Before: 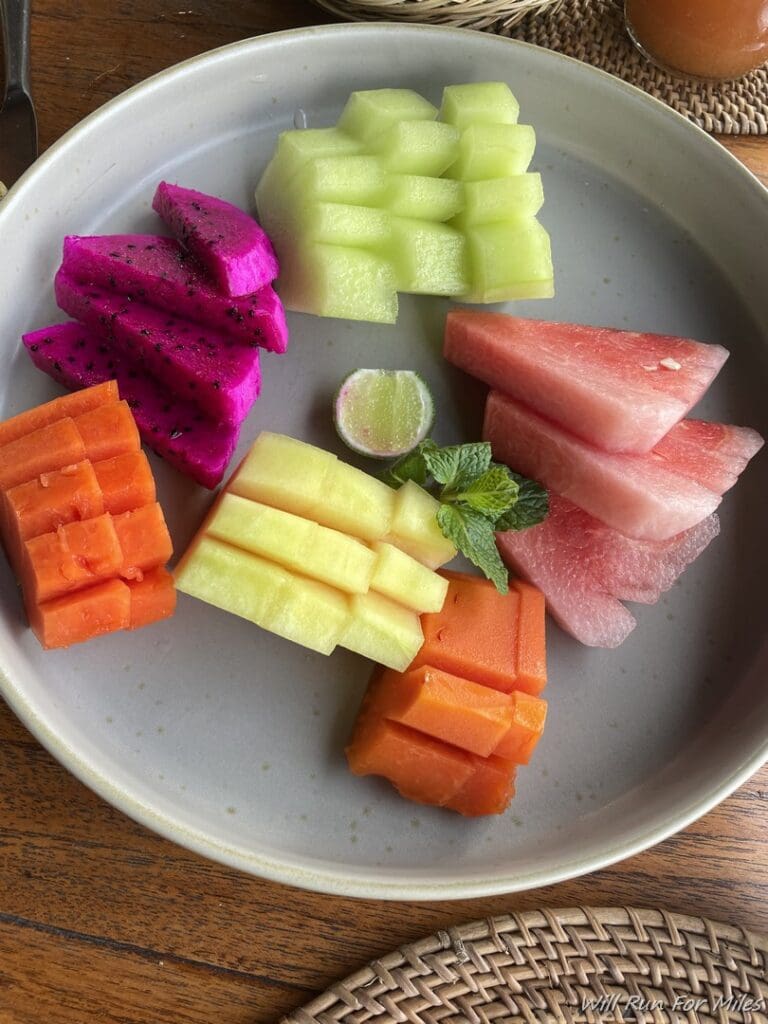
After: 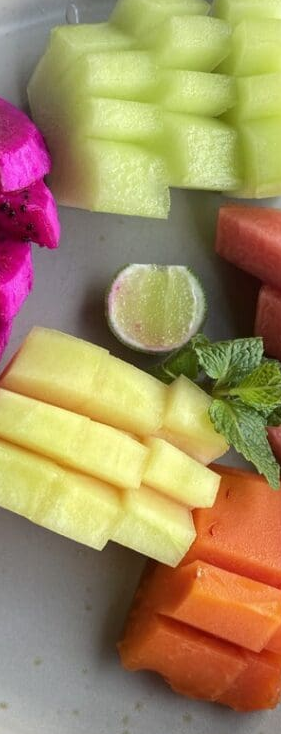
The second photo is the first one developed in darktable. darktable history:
crop and rotate: left 29.782%, top 10.281%, right 33.625%, bottom 17.954%
